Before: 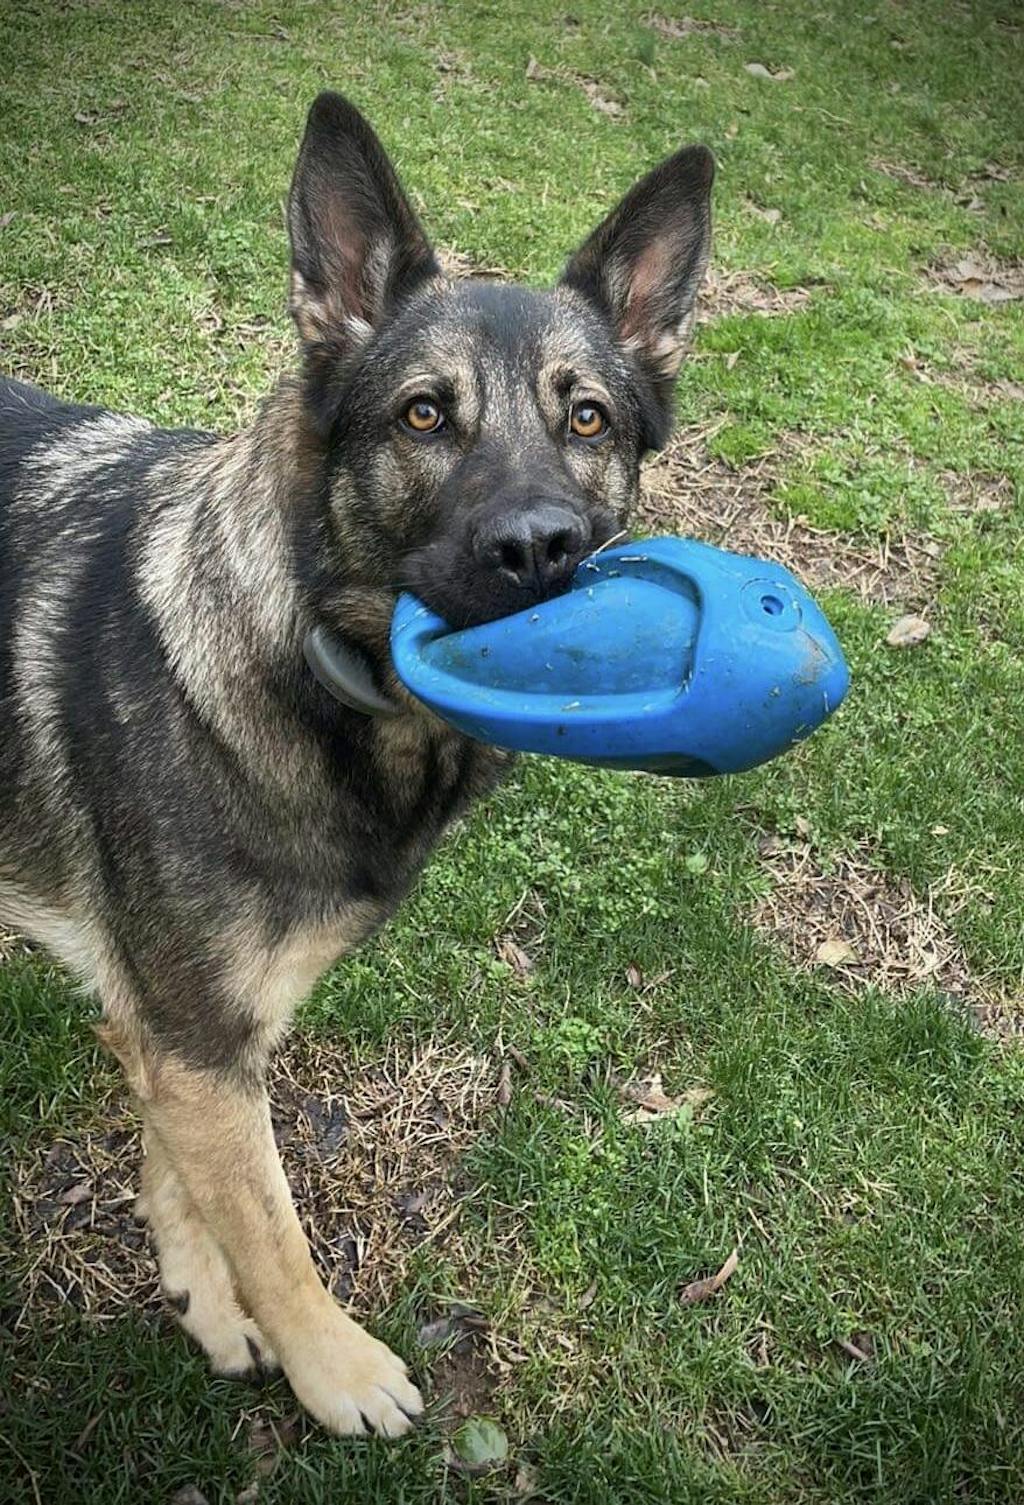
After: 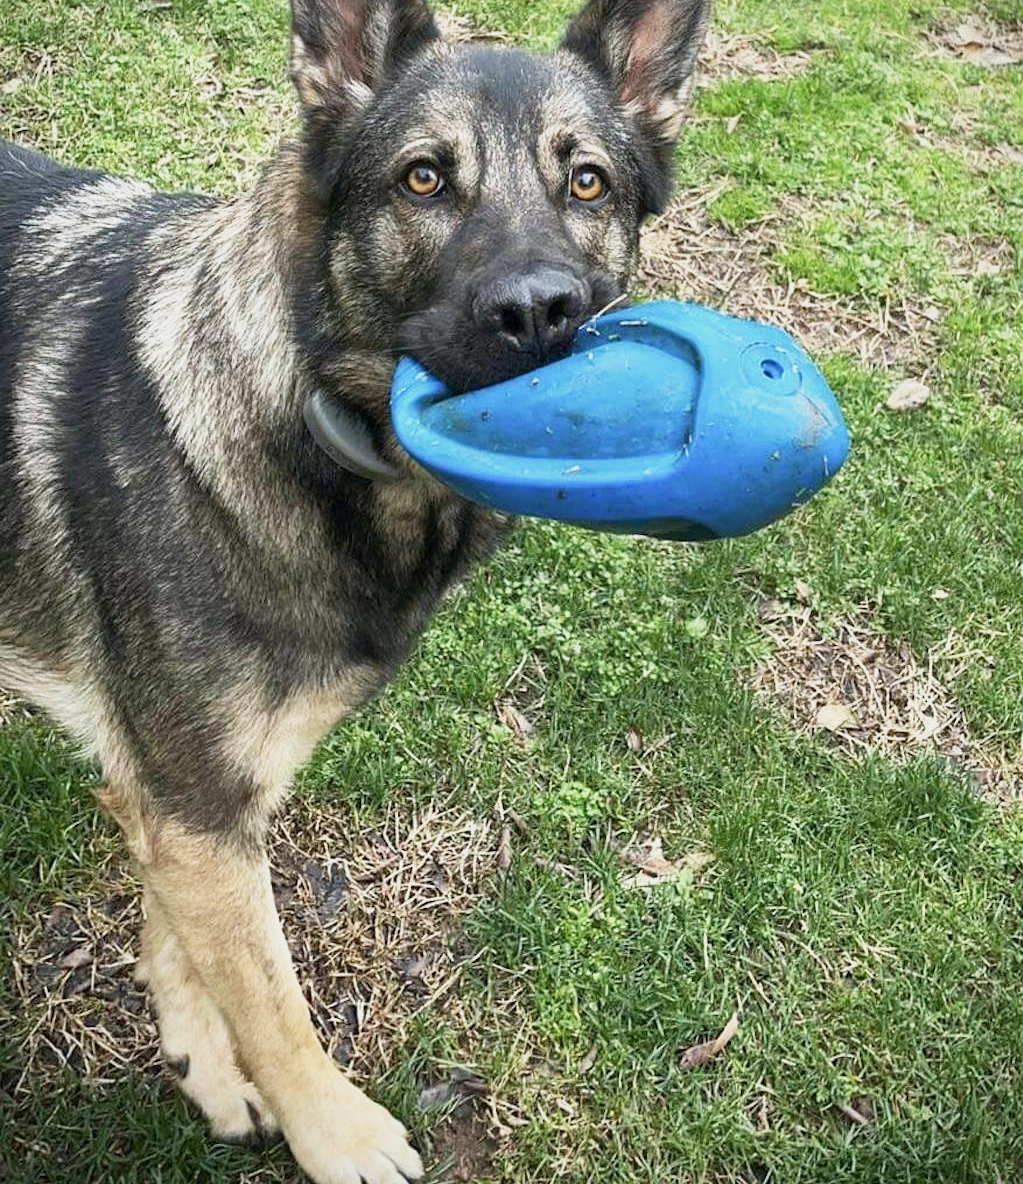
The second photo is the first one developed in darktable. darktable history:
base curve: curves: ch0 [(0, 0) (0.088, 0.125) (0.176, 0.251) (0.354, 0.501) (0.613, 0.749) (1, 0.877)], preserve colors none
crop and rotate: top 15.774%, bottom 5.506%
